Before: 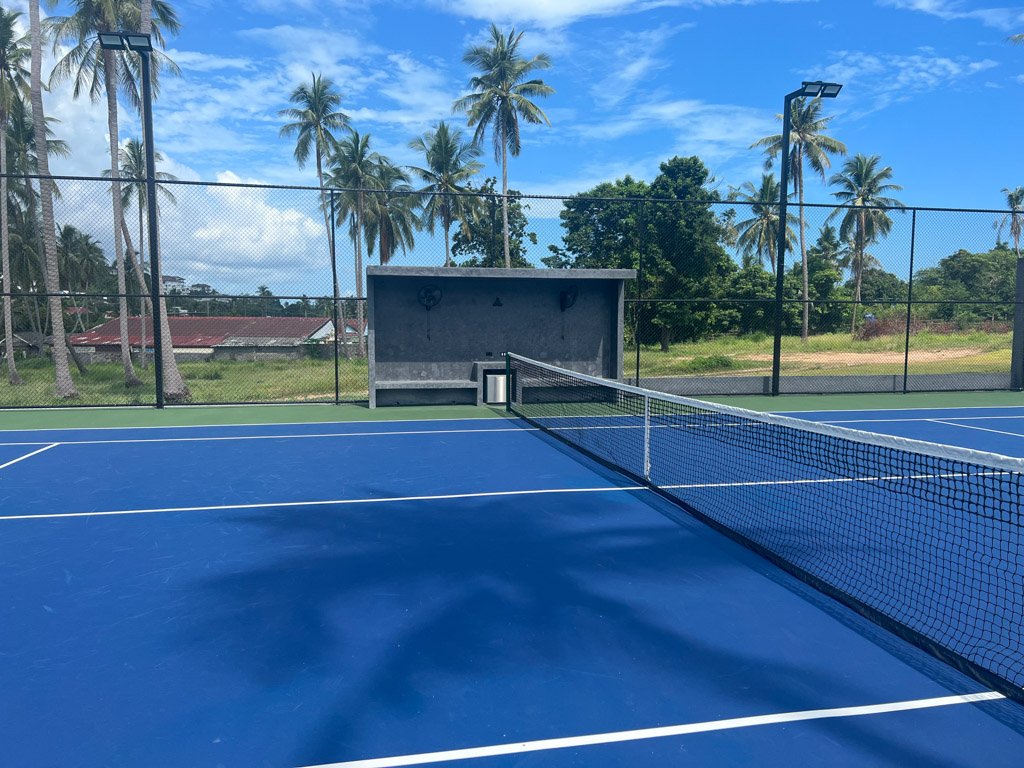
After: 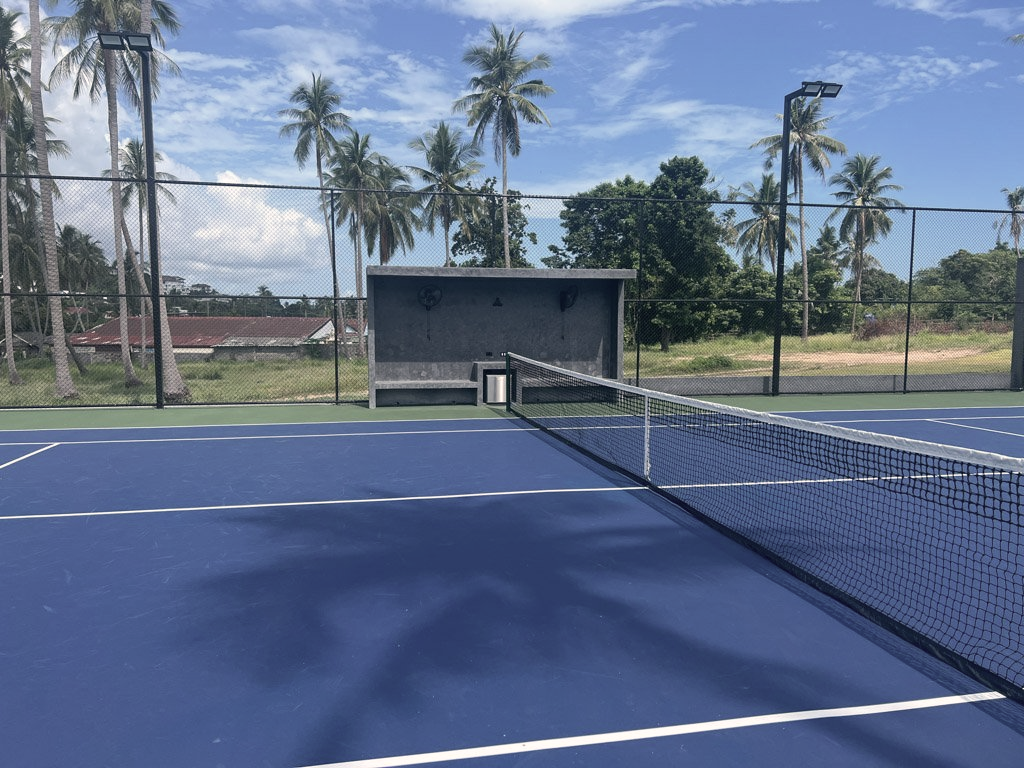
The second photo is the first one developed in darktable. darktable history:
color correction: highlights a* 5.59, highlights b* 5.22, saturation 0.648
